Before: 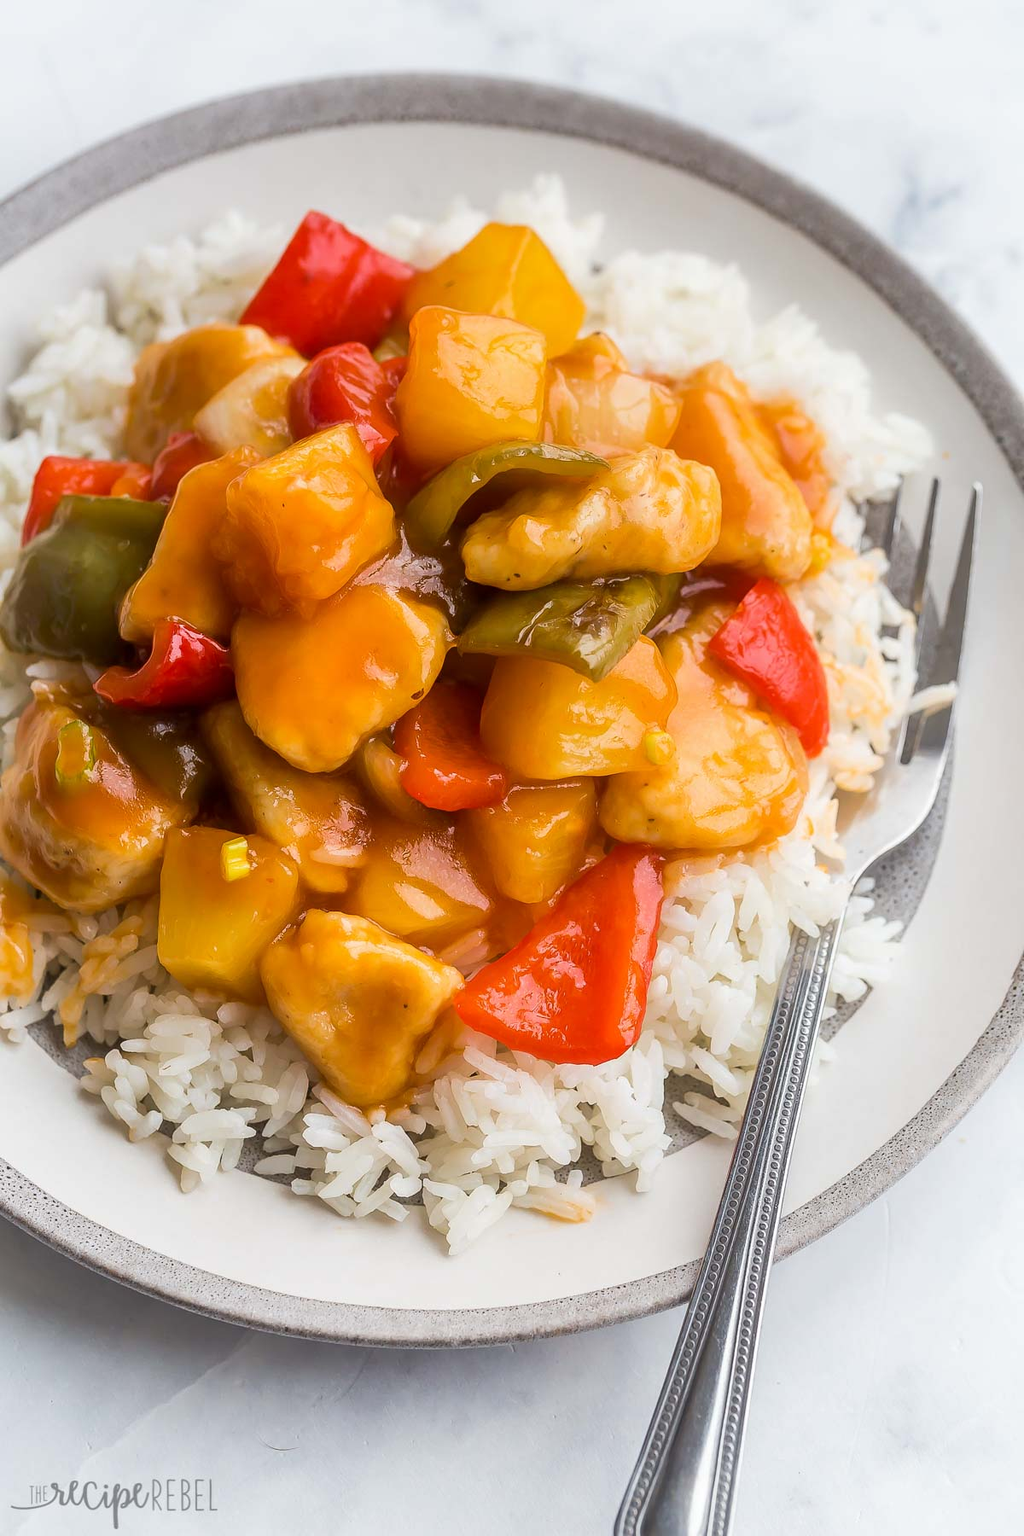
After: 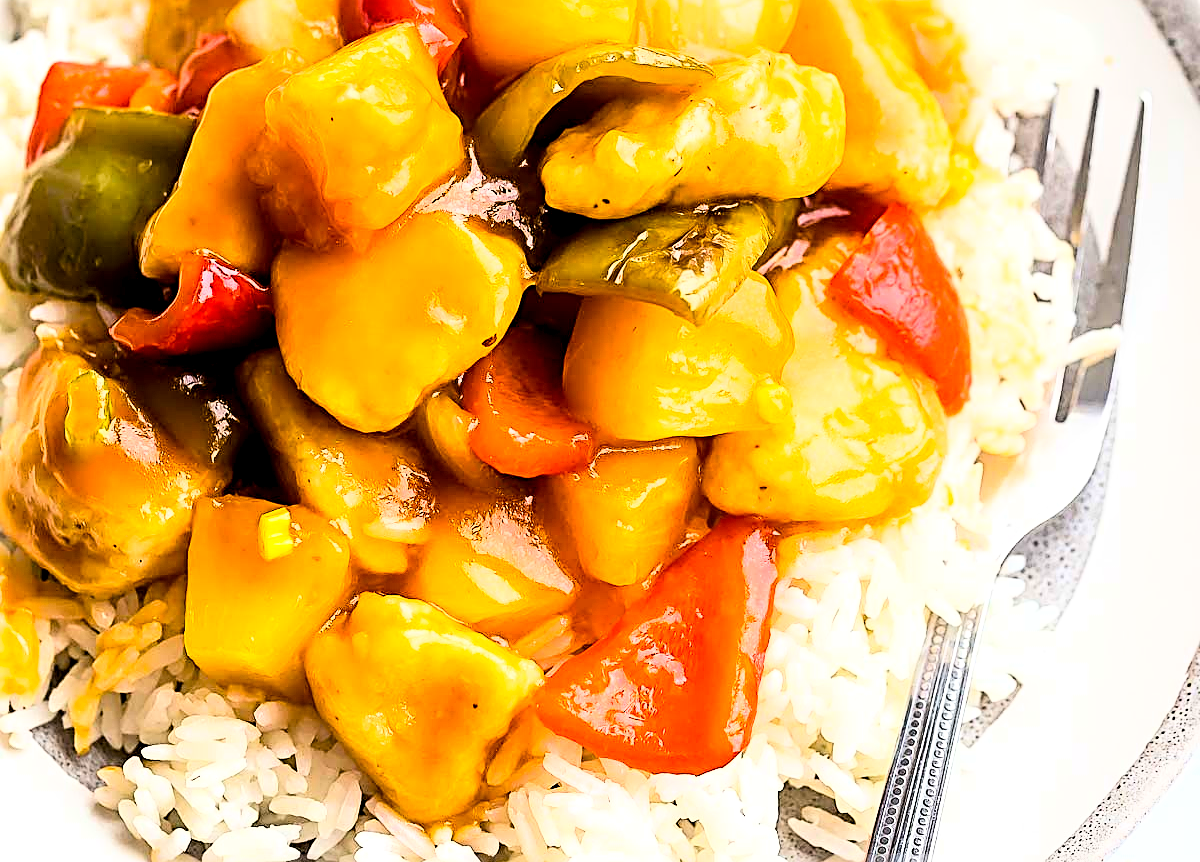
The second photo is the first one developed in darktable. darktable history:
local contrast: highlights 104%, shadows 101%, detail 120%, midtone range 0.2
color balance rgb: global offset › luminance -0.891%, perceptual saturation grading › global saturation 8.625%, global vibrance 20%
crop and rotate: top 26.296%, bottom 25.764%
sharpen: radius 3.067, amount 0.77
base curve: curves: ch0 [(0, 0) (0.007, 0.004) (0.027, 0.03) (0.046, 0.07) (0.207, 0.54) (0.442, 0.872) (0.673, 0.972) (1, 1)]
